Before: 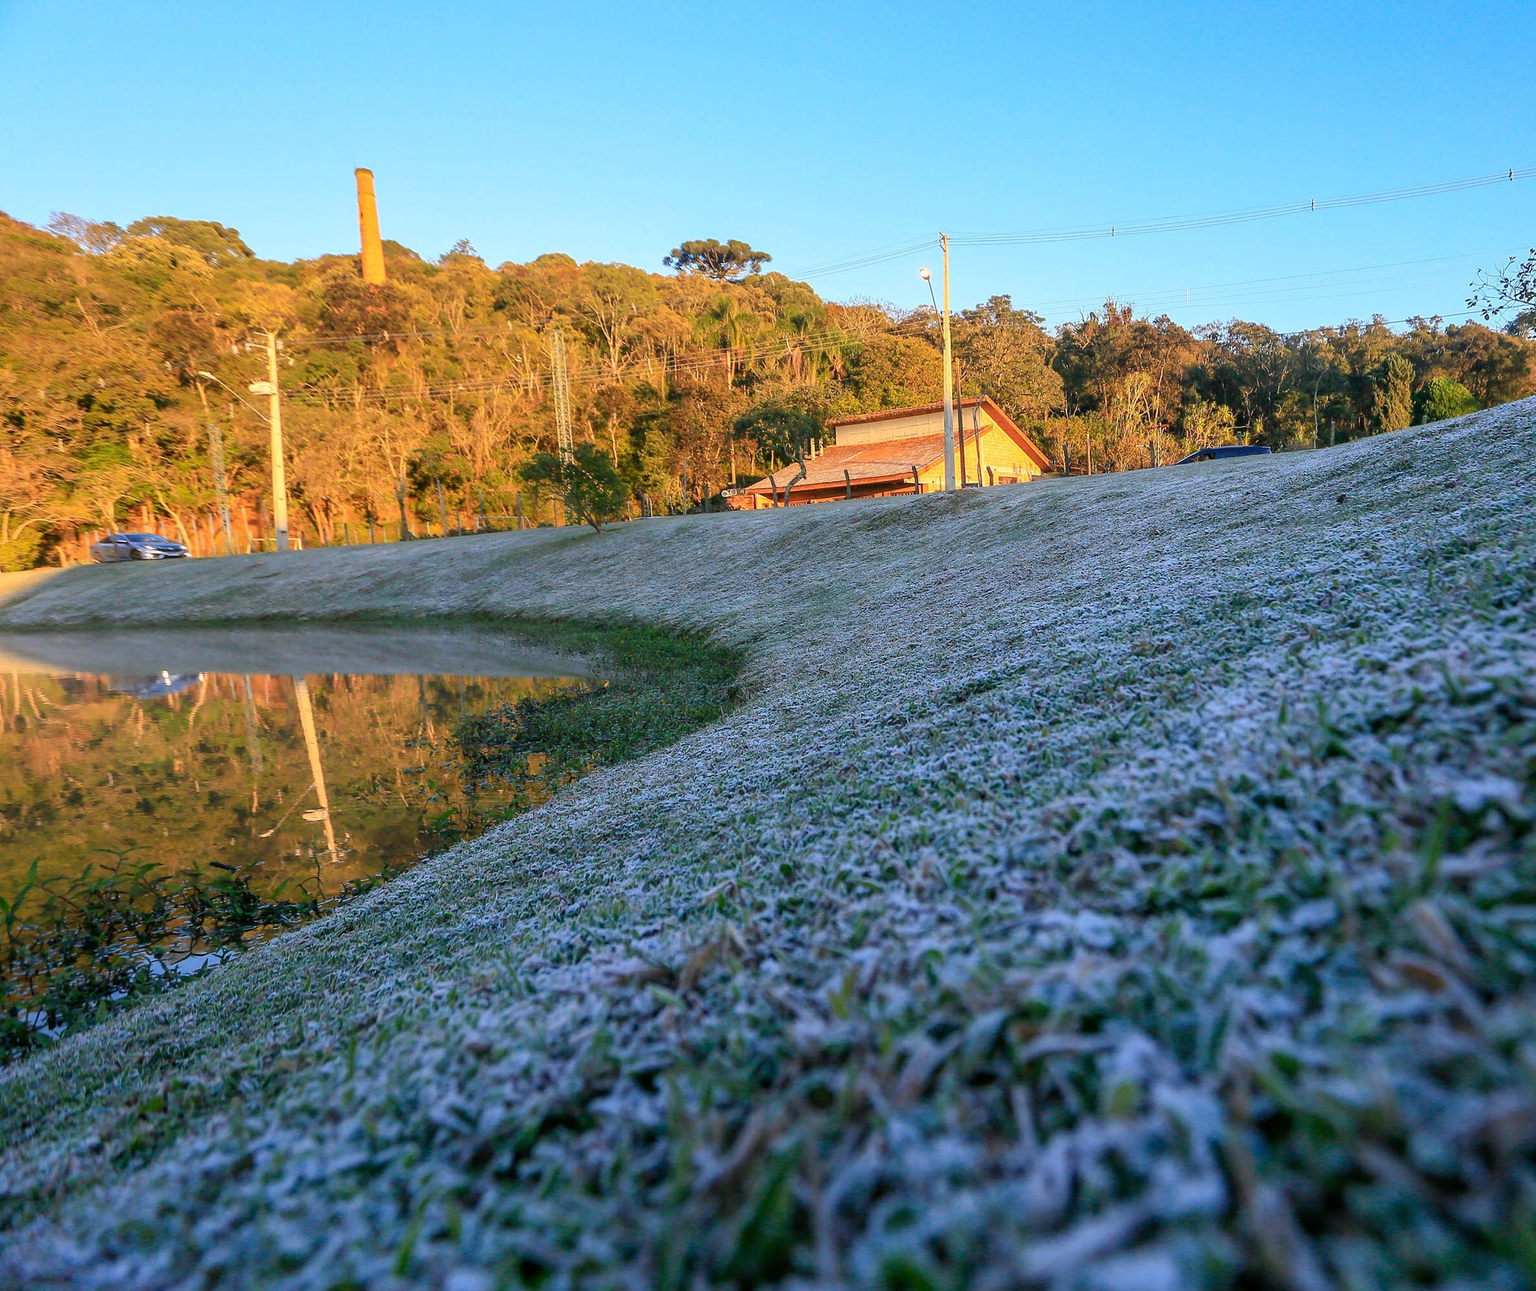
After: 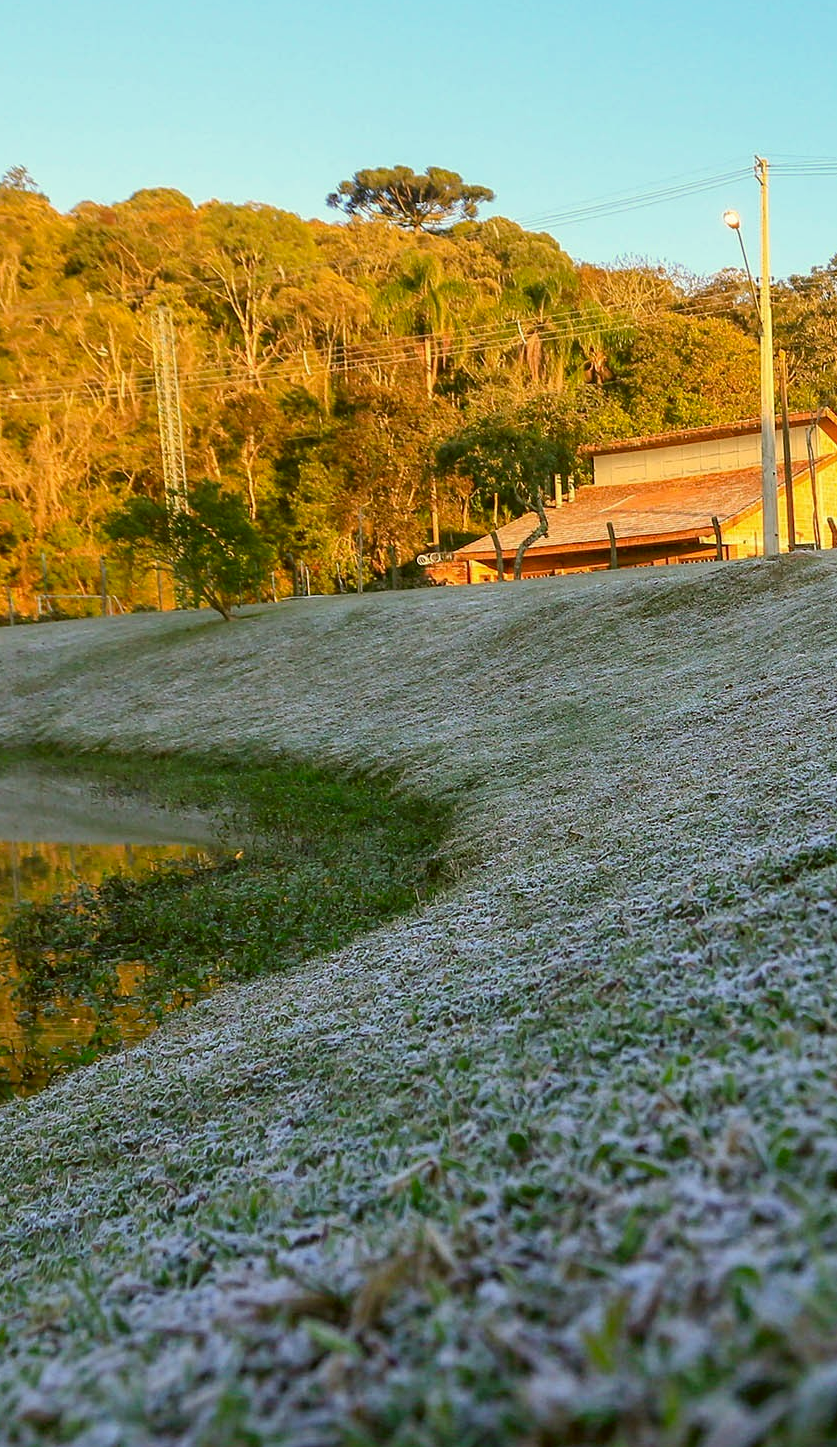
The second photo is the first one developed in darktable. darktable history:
crop and rotate: left 29.476%, top 10.214%, right 35.32%, bottom 17.333%
color correction: highlights a* -1.43, highlights b* 10.12, shadows a* 0.395, shadows b* 19.35
